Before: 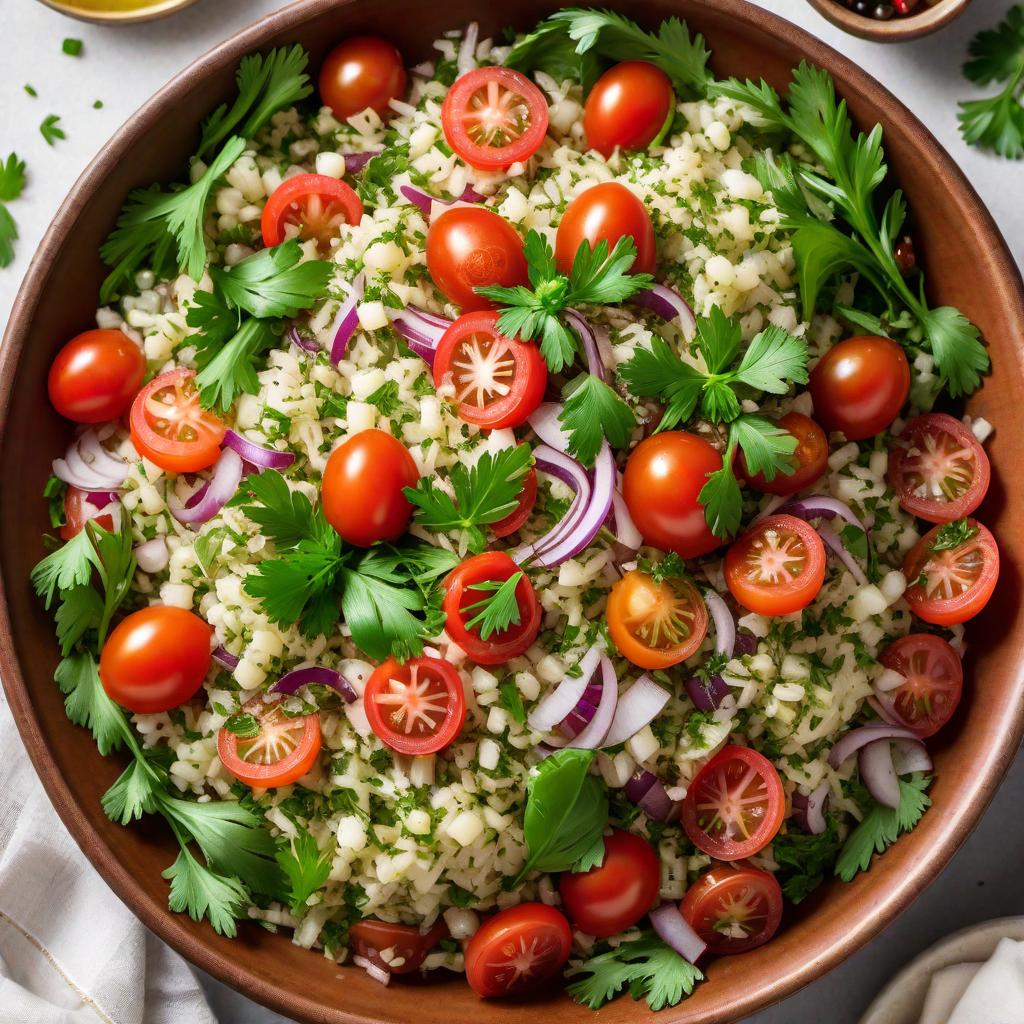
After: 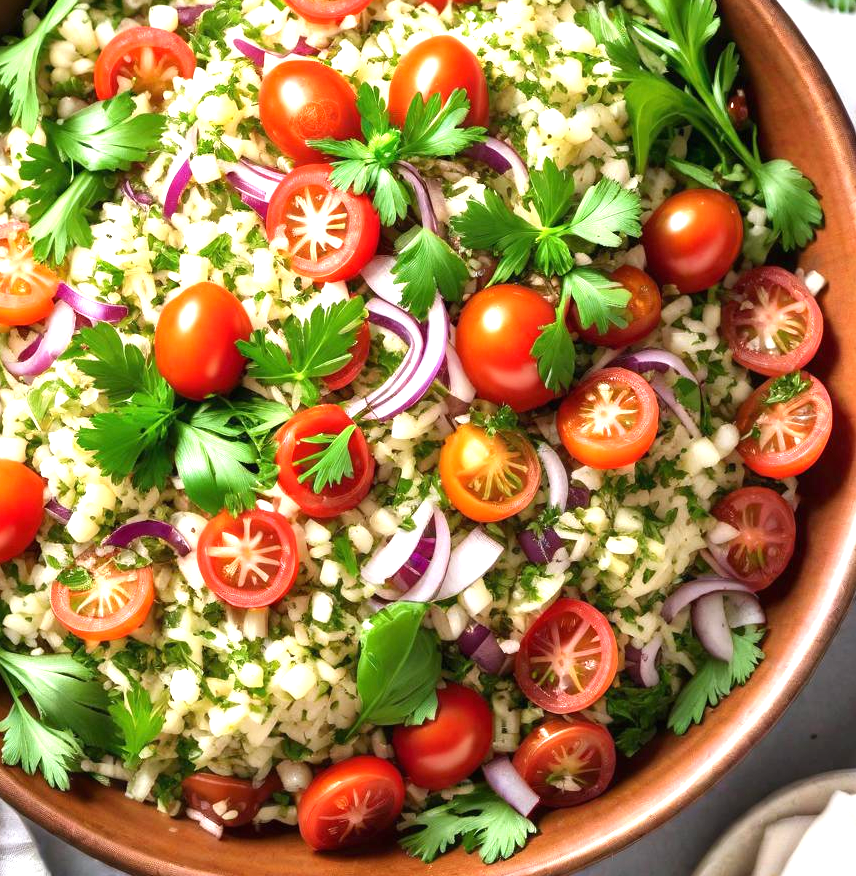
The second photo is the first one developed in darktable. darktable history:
crop: left 16.348%, top 14.357%
exposure: black level correction 0, exposure 1 EV, compensate highlight preservation false
